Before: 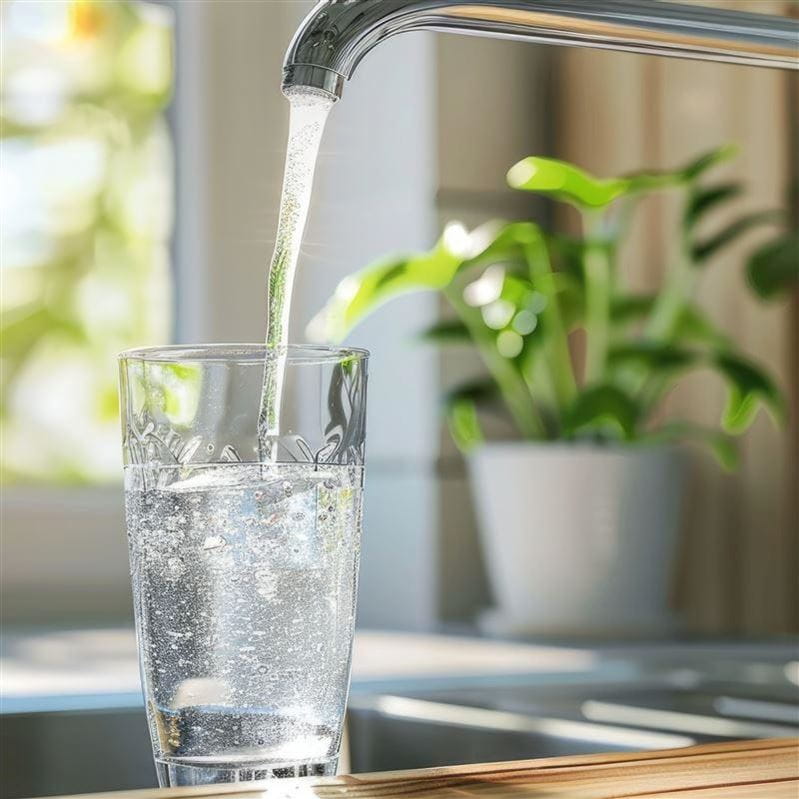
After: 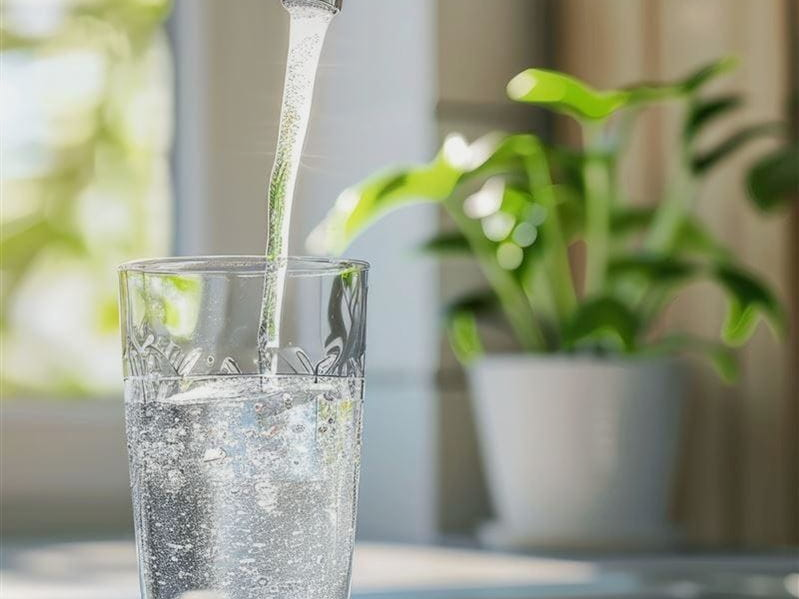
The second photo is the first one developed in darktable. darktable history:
exposure: black level correction 0.001, exposure -0.2 EV, compensate highlight preservation false
crop: top 11.038%, bottom 13.962%
